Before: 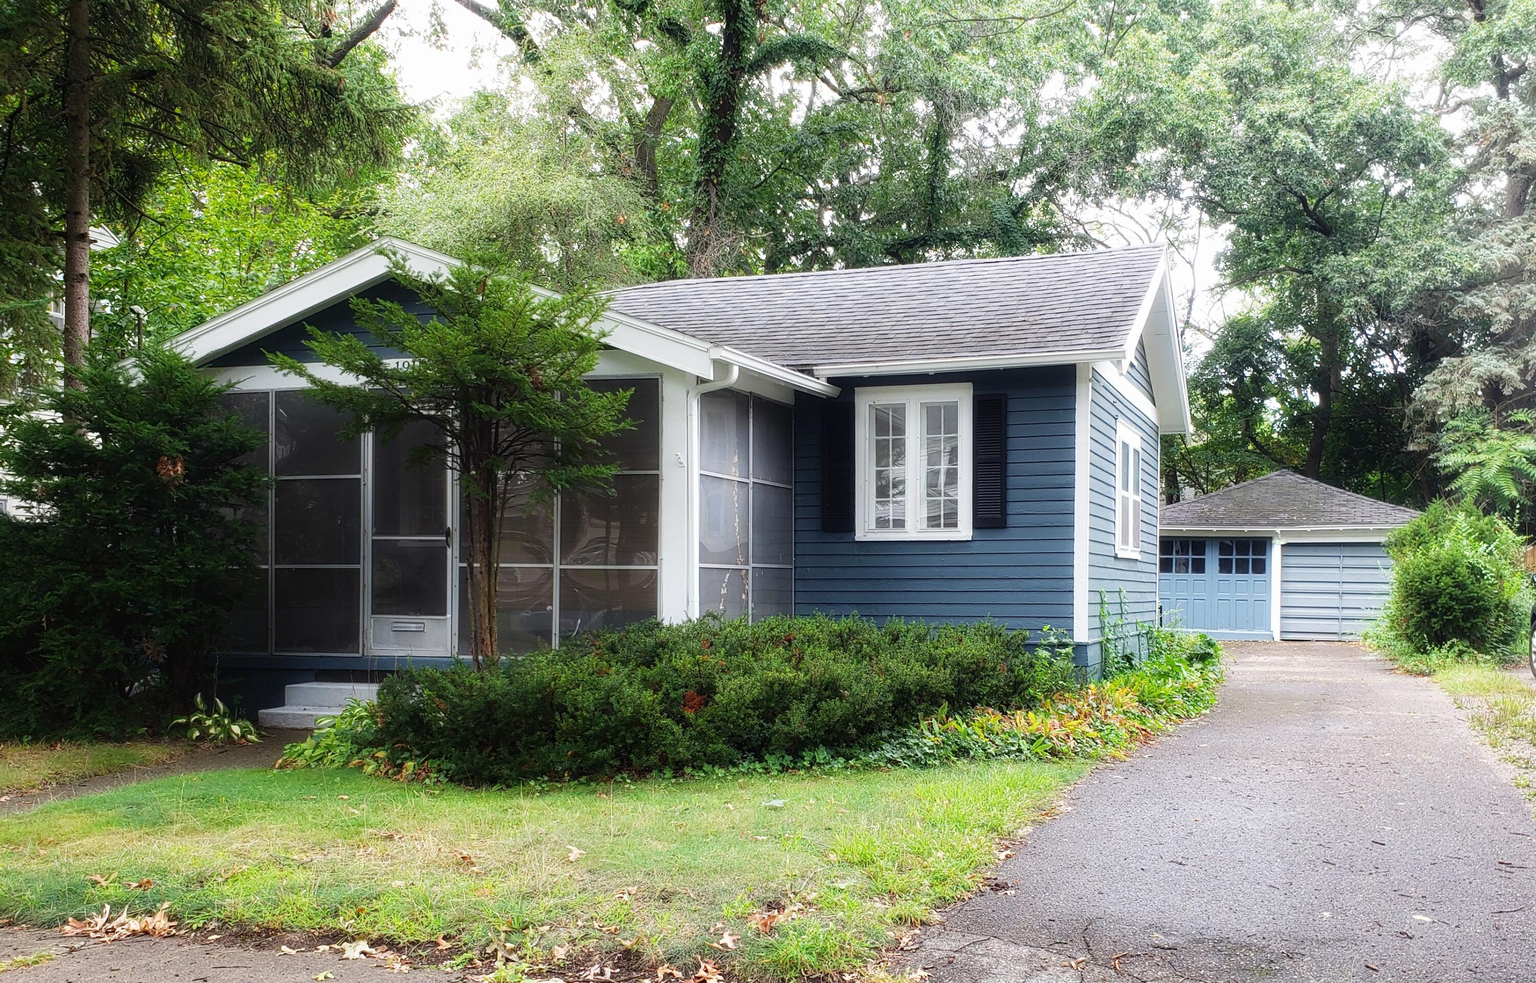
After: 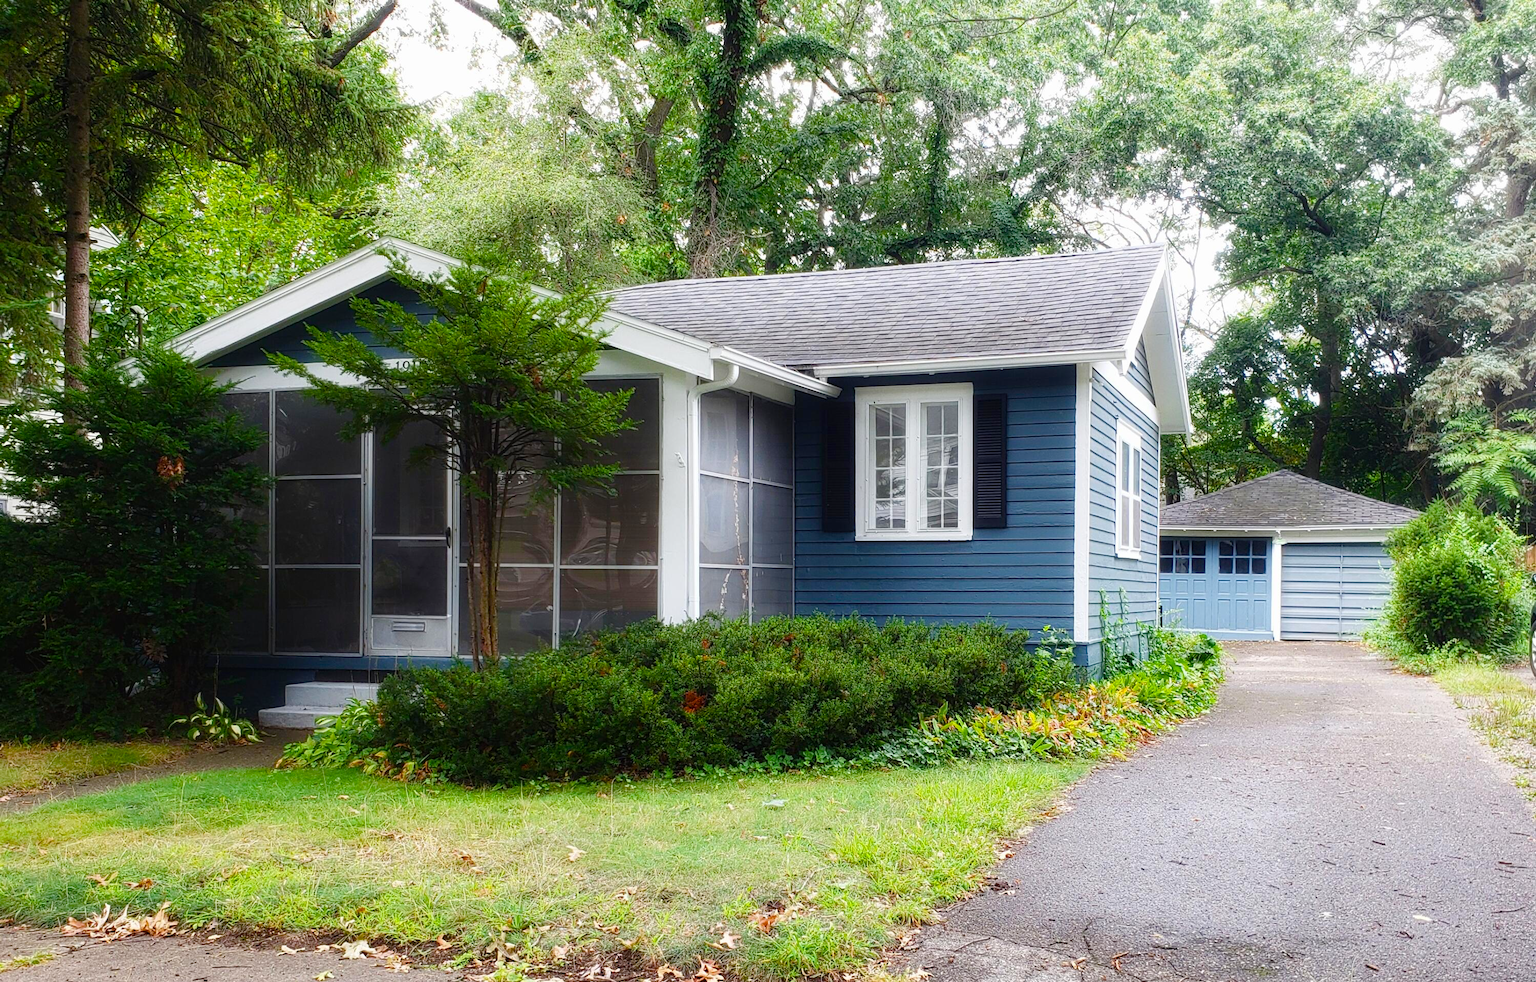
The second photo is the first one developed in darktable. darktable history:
color balance rgb: perceptual saturation grading › global saturation 20%, perceptual saturation grading › highlights -14.065%, perceptual saturation grading › shadows 50.143%
